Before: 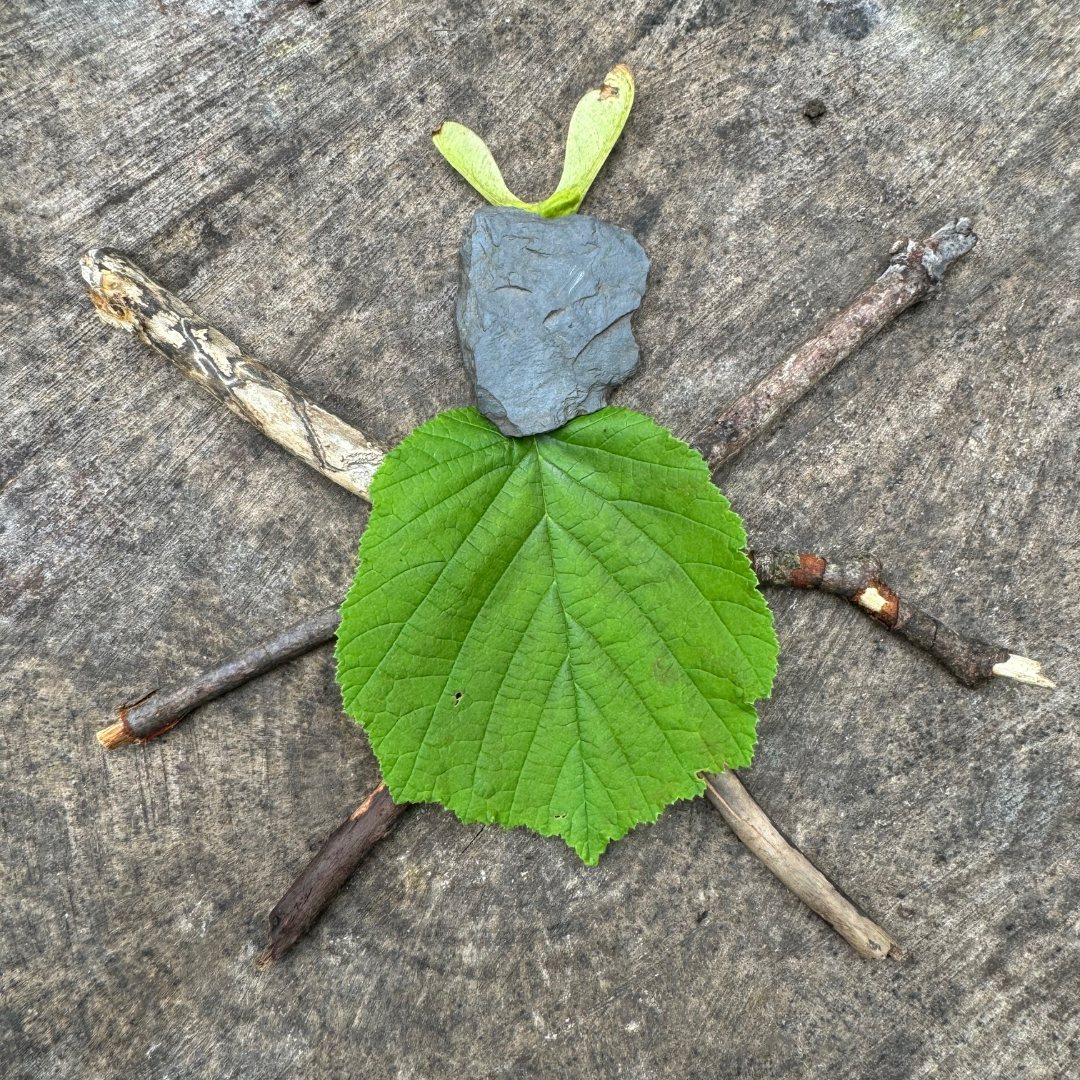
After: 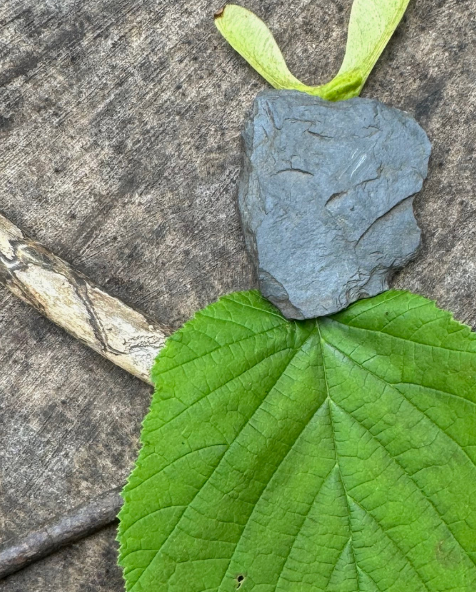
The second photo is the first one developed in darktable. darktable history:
crop: left 20.248%, top 10.86%, right 35.675%, bottom 34.321%
exposure: black level correction 0.001, exposure -0.125 EV, compensate exposure bias true, compensate highlight preservation false
